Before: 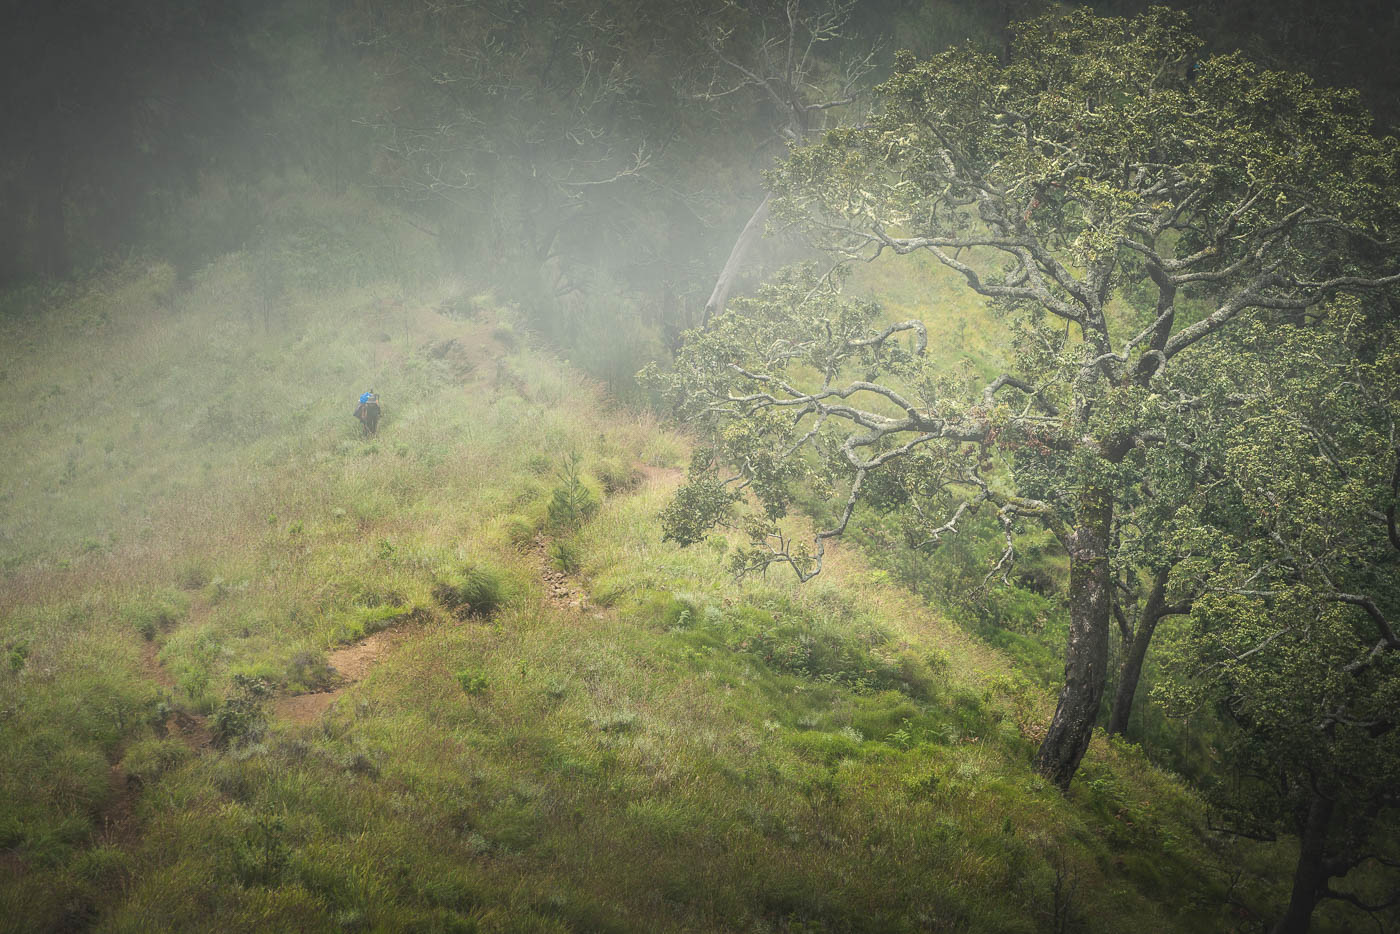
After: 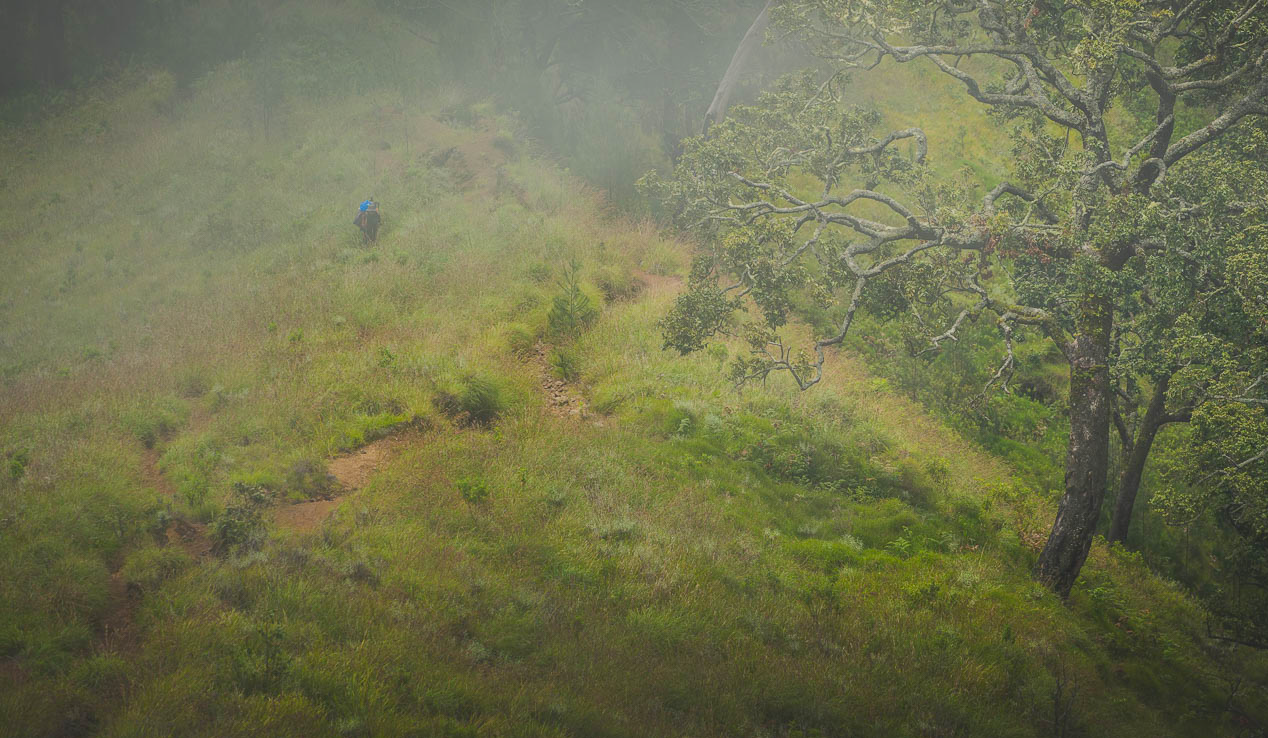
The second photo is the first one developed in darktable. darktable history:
exposure: exposure -0.416 EV, compensate highlight preservation false
contrast brightness saturation: contrast -0.194, saturation 0.186
crop: top 20.598%, right 9.388%, bottom 0.309%
